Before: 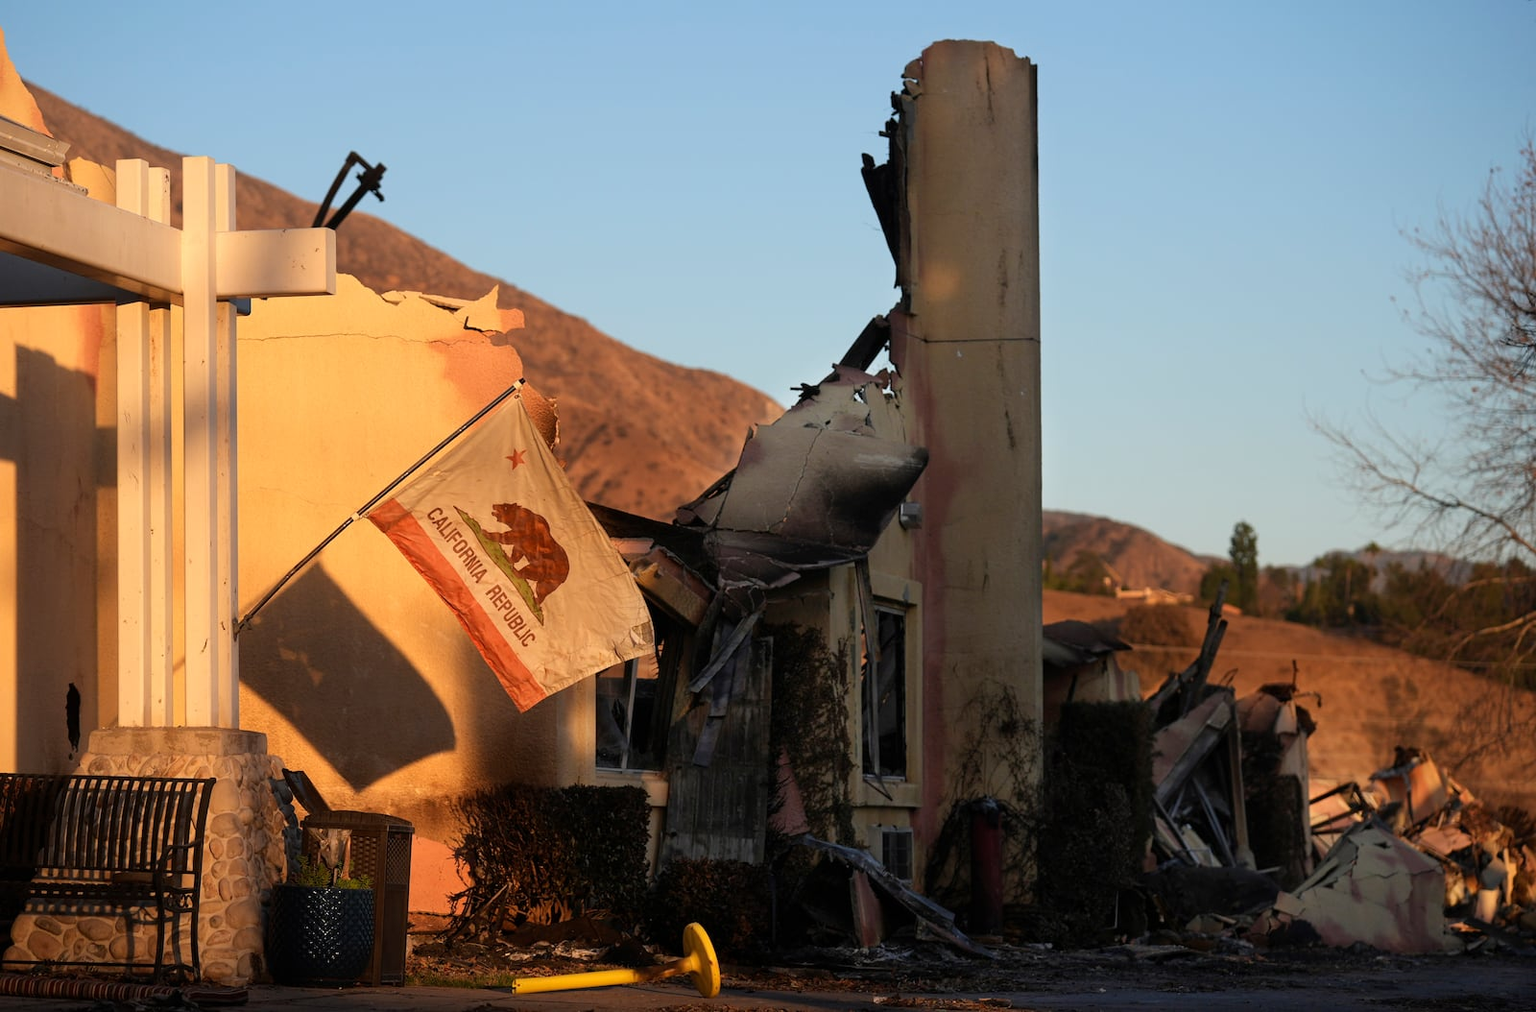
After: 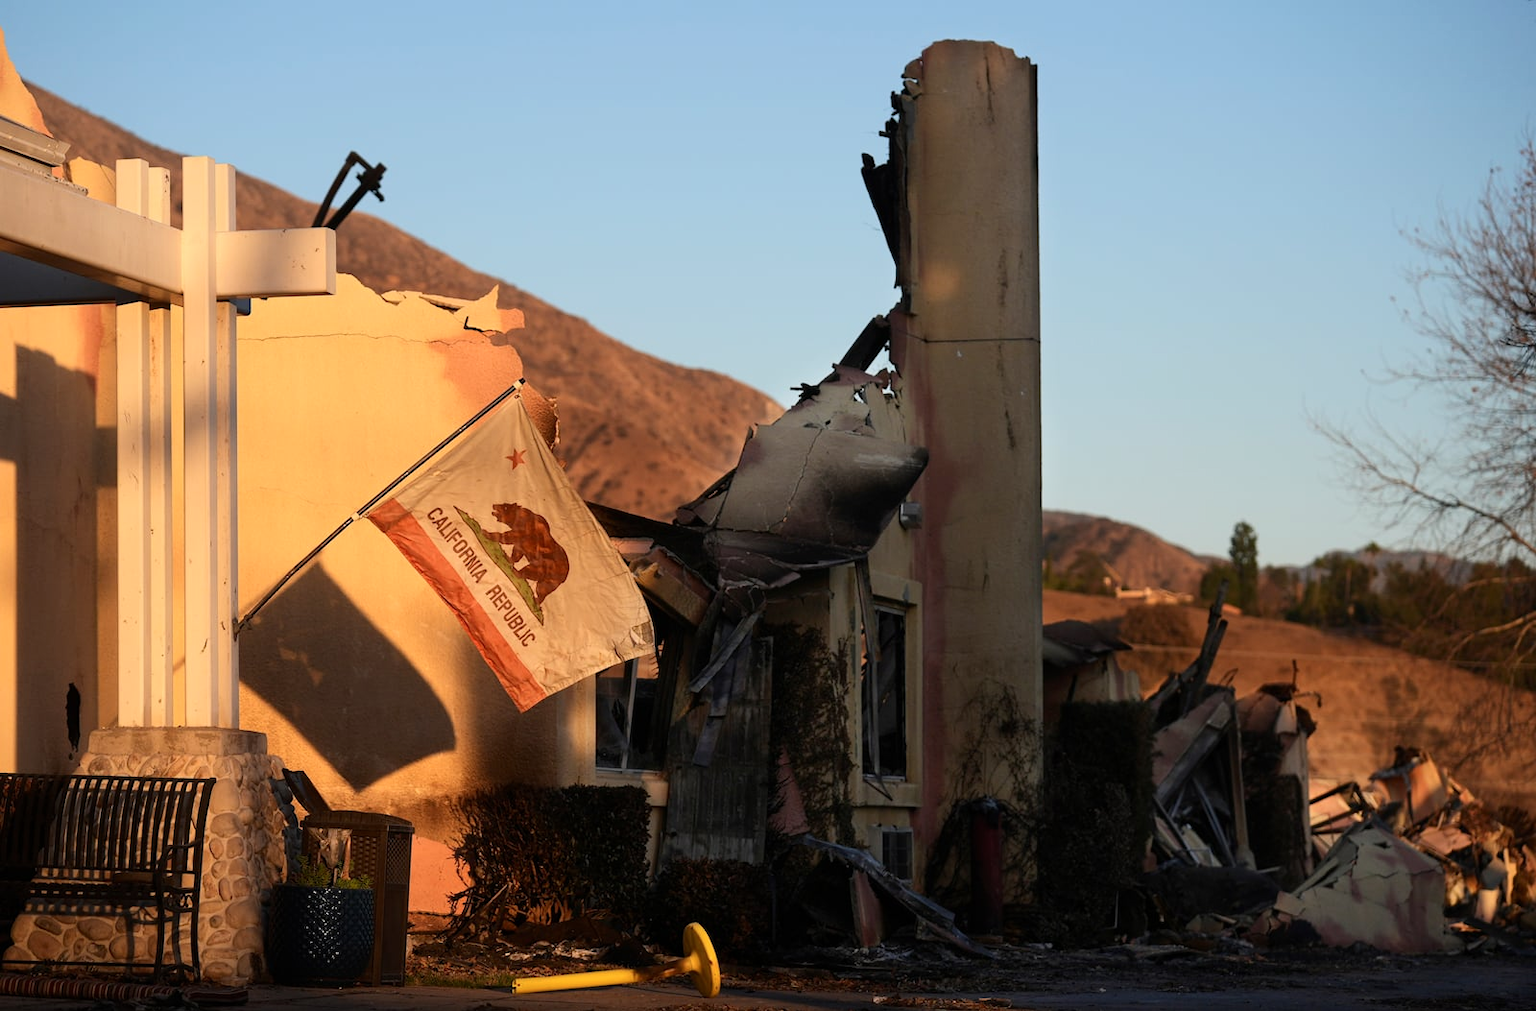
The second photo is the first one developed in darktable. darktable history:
exposure: exposure -0.157 EV, compensate highlight preservation false
contrast brightness saturation: contrast 0.154, brightness 0.04
